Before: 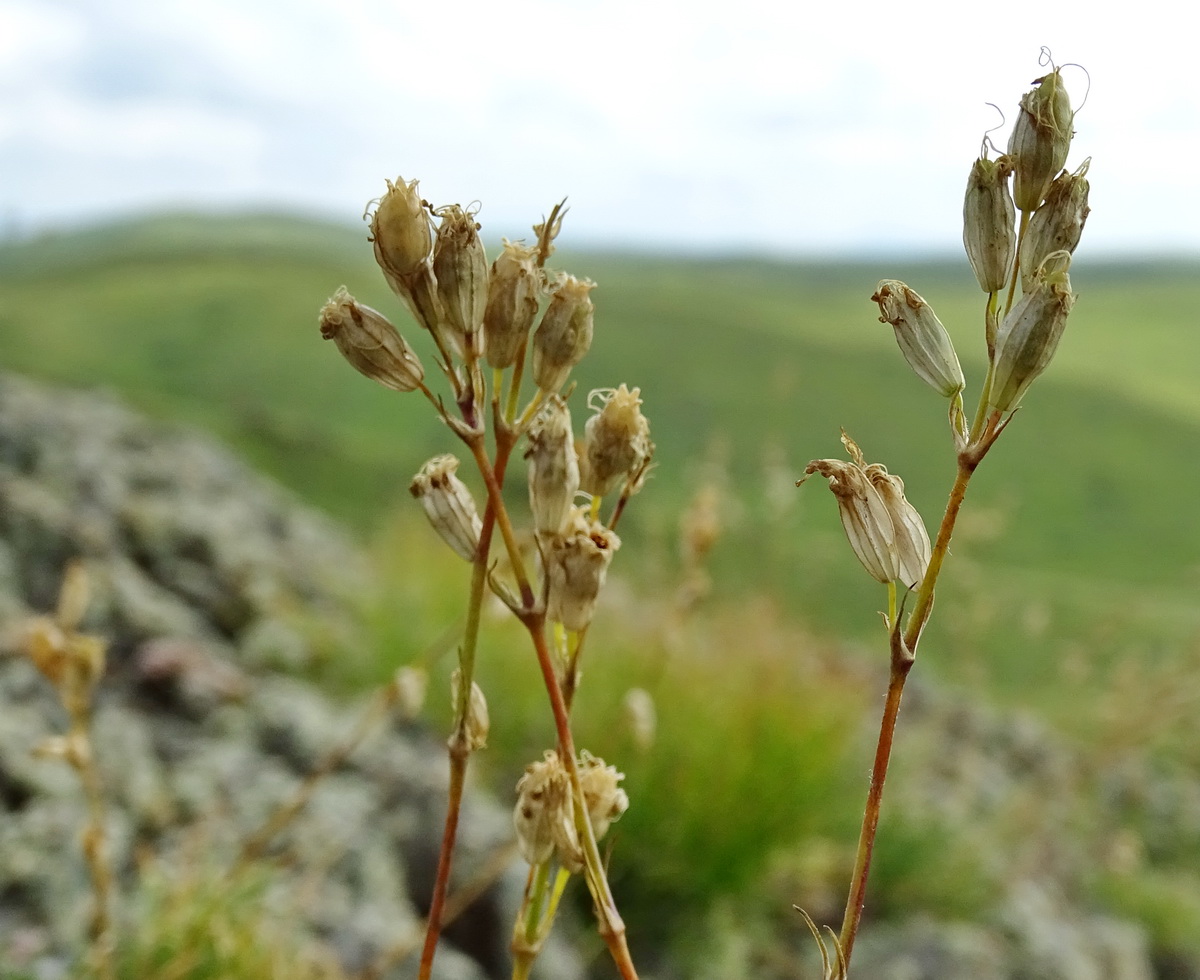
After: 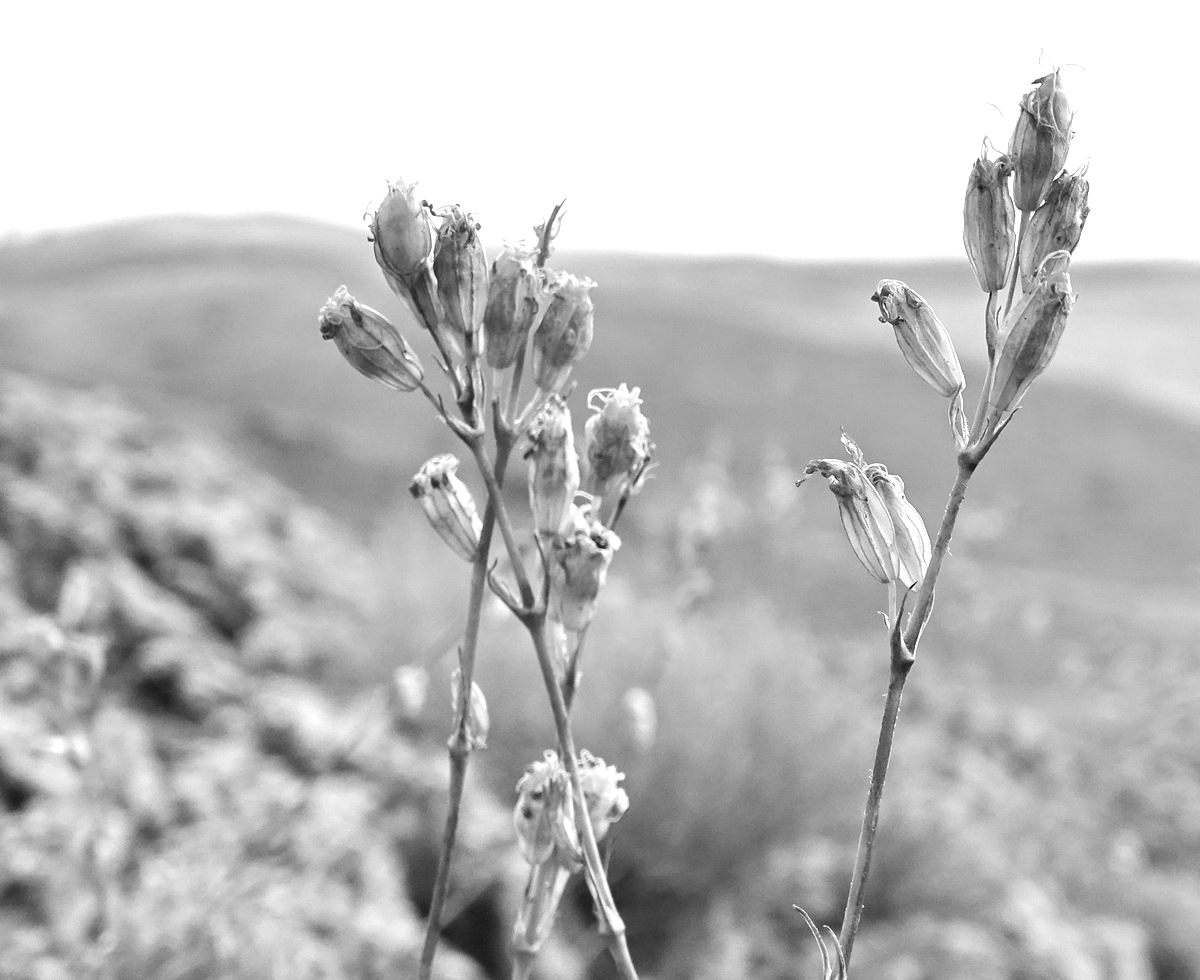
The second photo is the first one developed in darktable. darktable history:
monochrome: on, module defaults
exposure: black level correction 0.001, exposure 1.05 EV, compensate exposure bias true, compensate highlight preservation false
